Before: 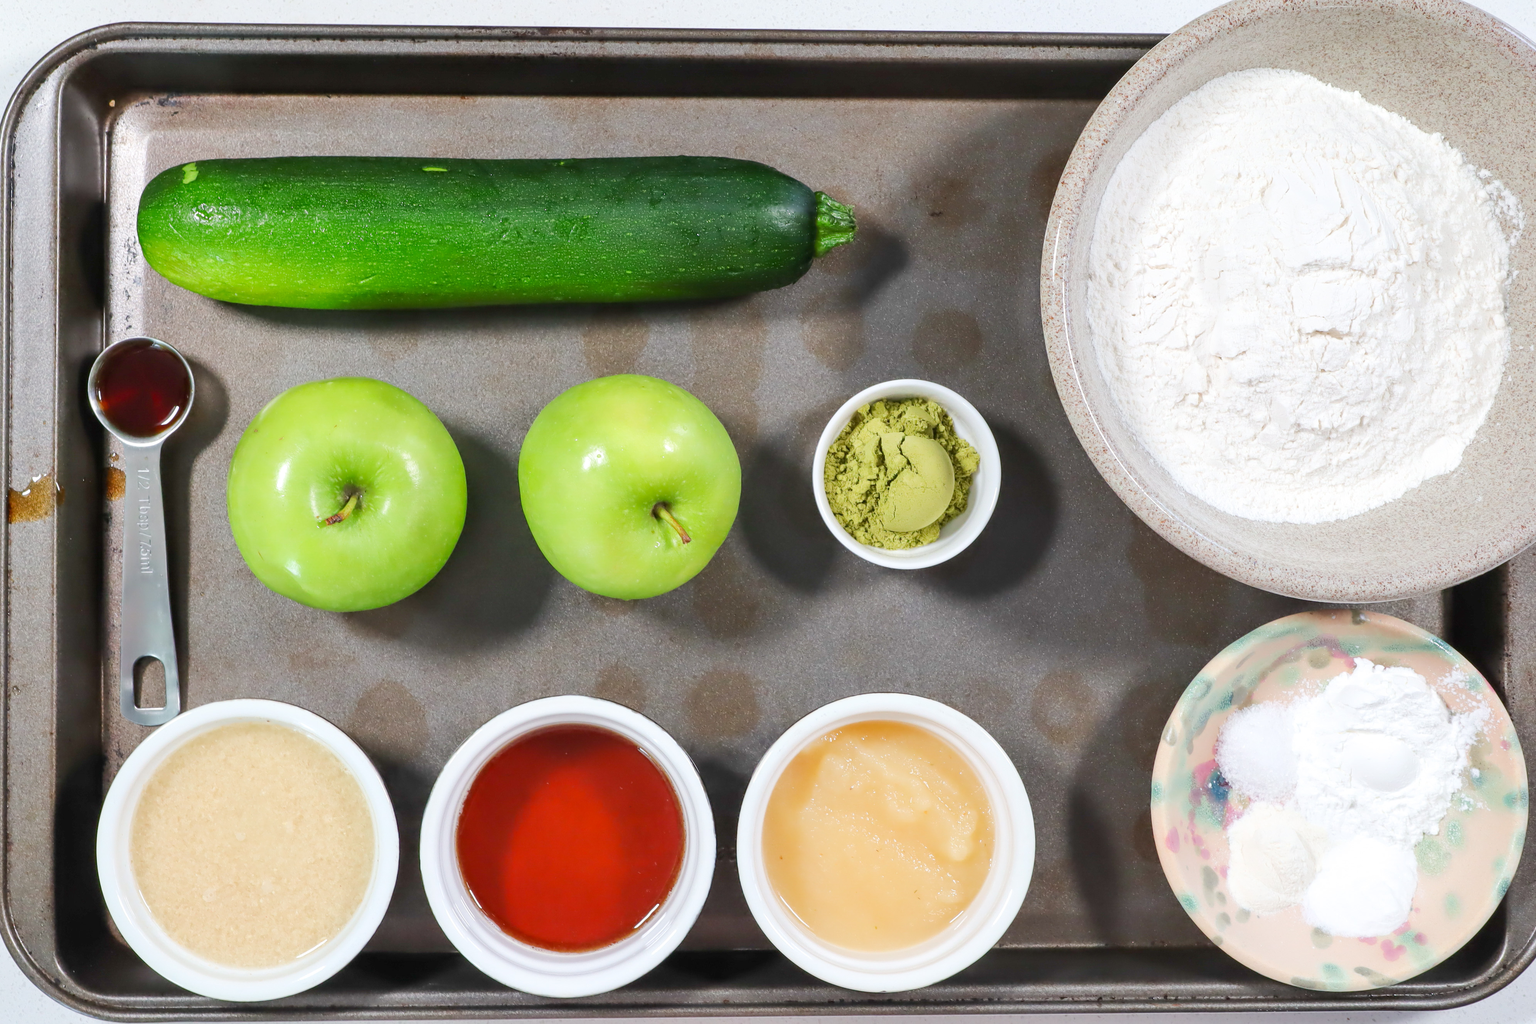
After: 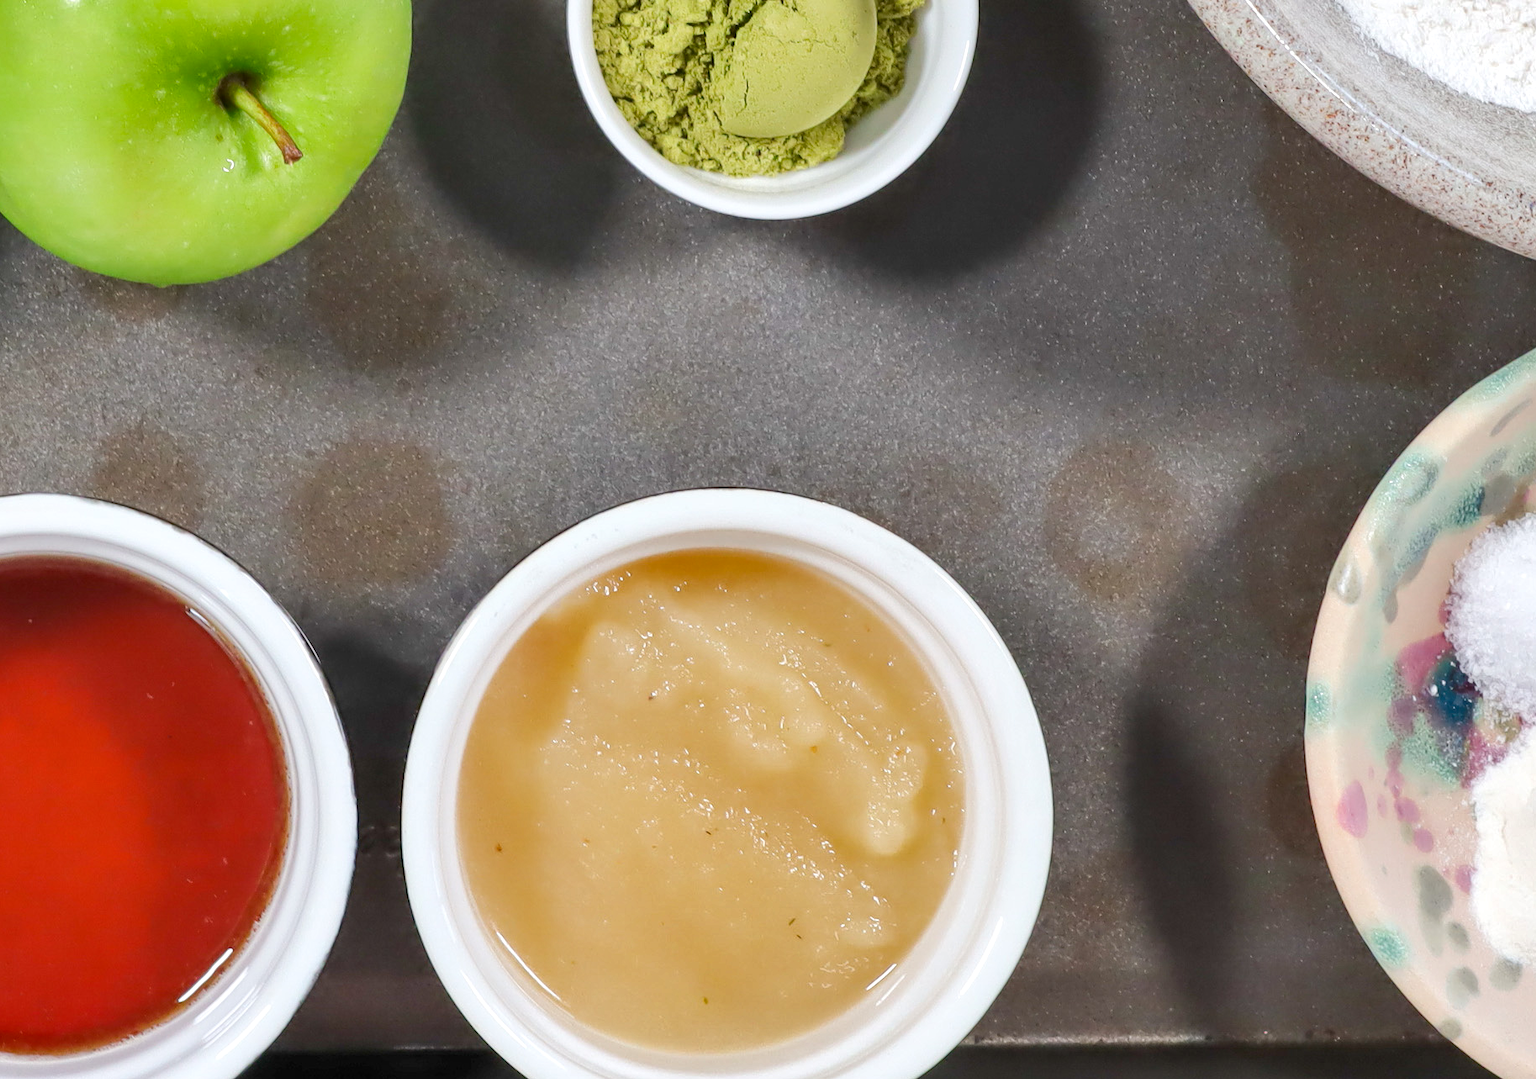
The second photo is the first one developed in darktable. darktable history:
shadows and highlights: radius 118.69, shadows 42.21, highlights -61.56, soften with gaussian
crop: left 35.976%, top 45.819%, right 18.162%, bottom 5.807%
local contrast: highlights 100%, shadows 100%, detail 120%, midtone range 0.2
